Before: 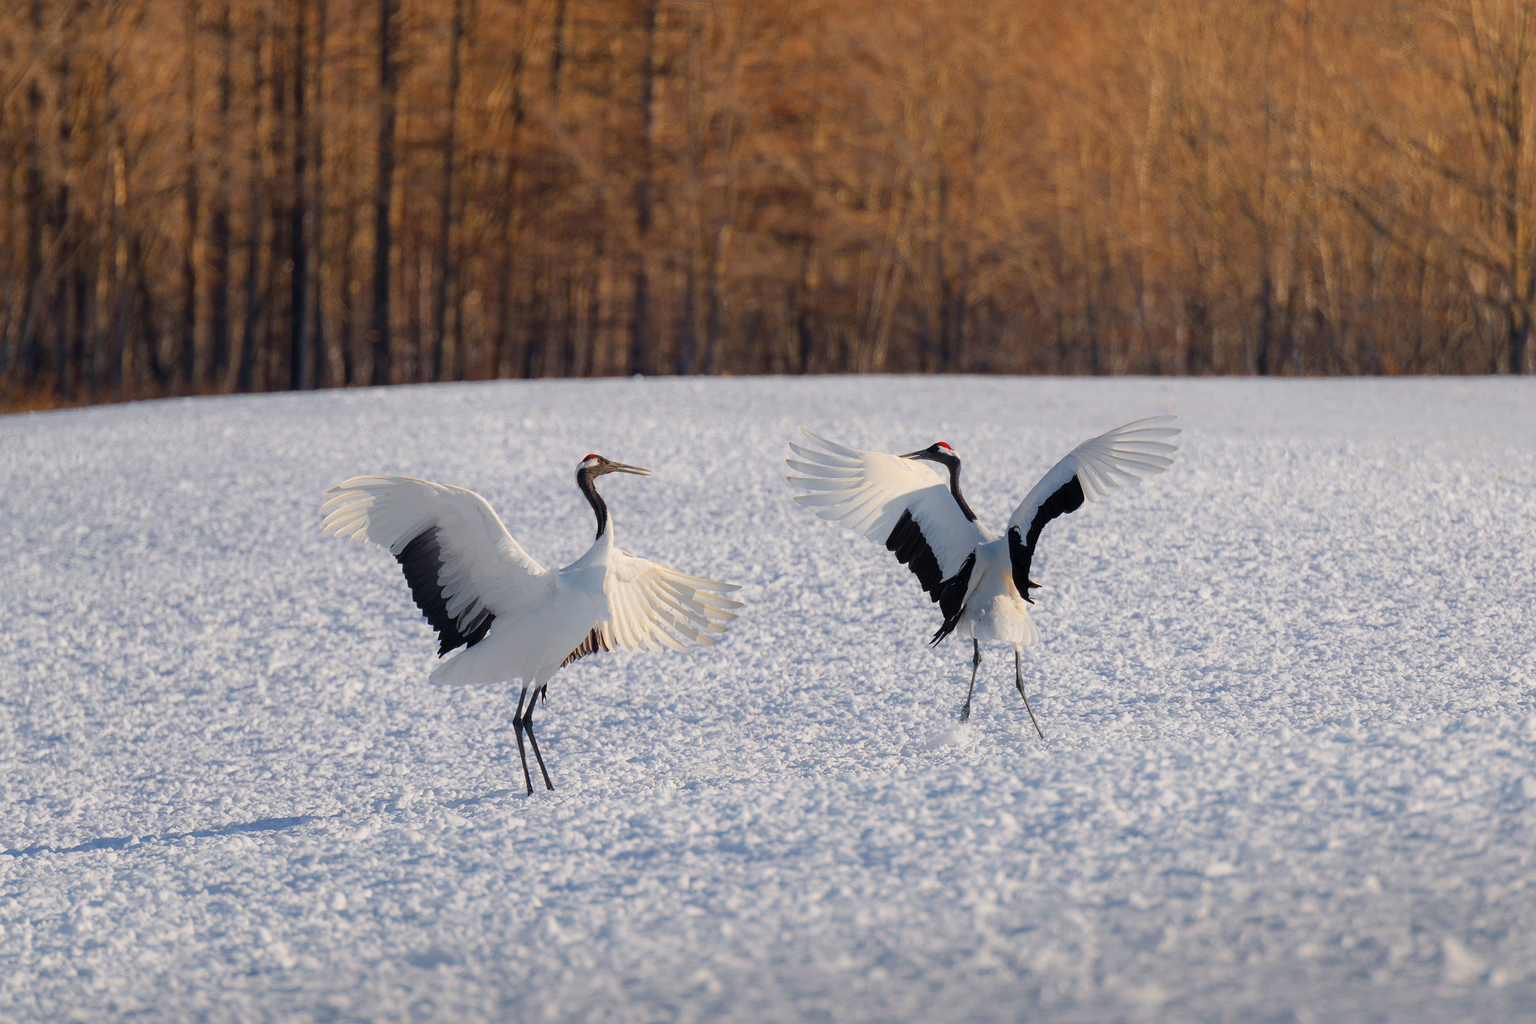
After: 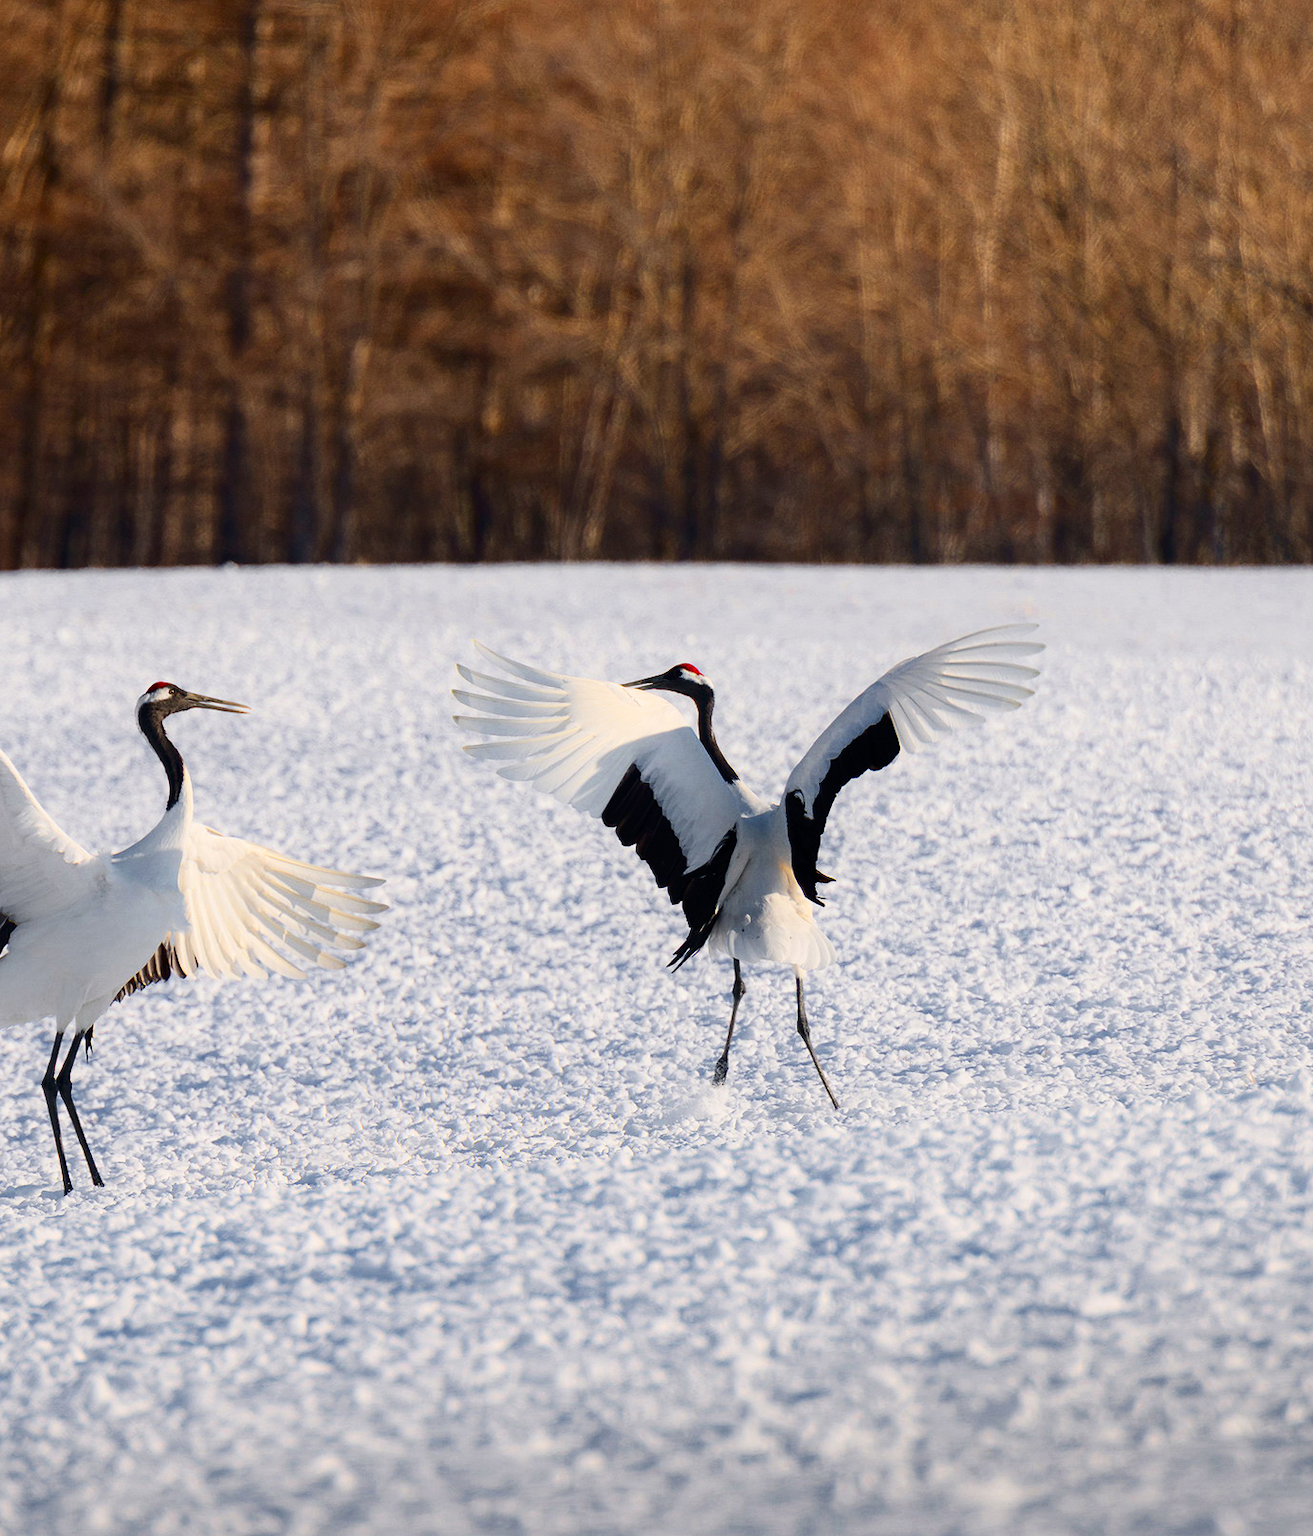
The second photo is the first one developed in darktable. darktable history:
crop: left 31.578%, top 0.011%, right 11.44%
contrast brightness saturation: contrast 0.29
